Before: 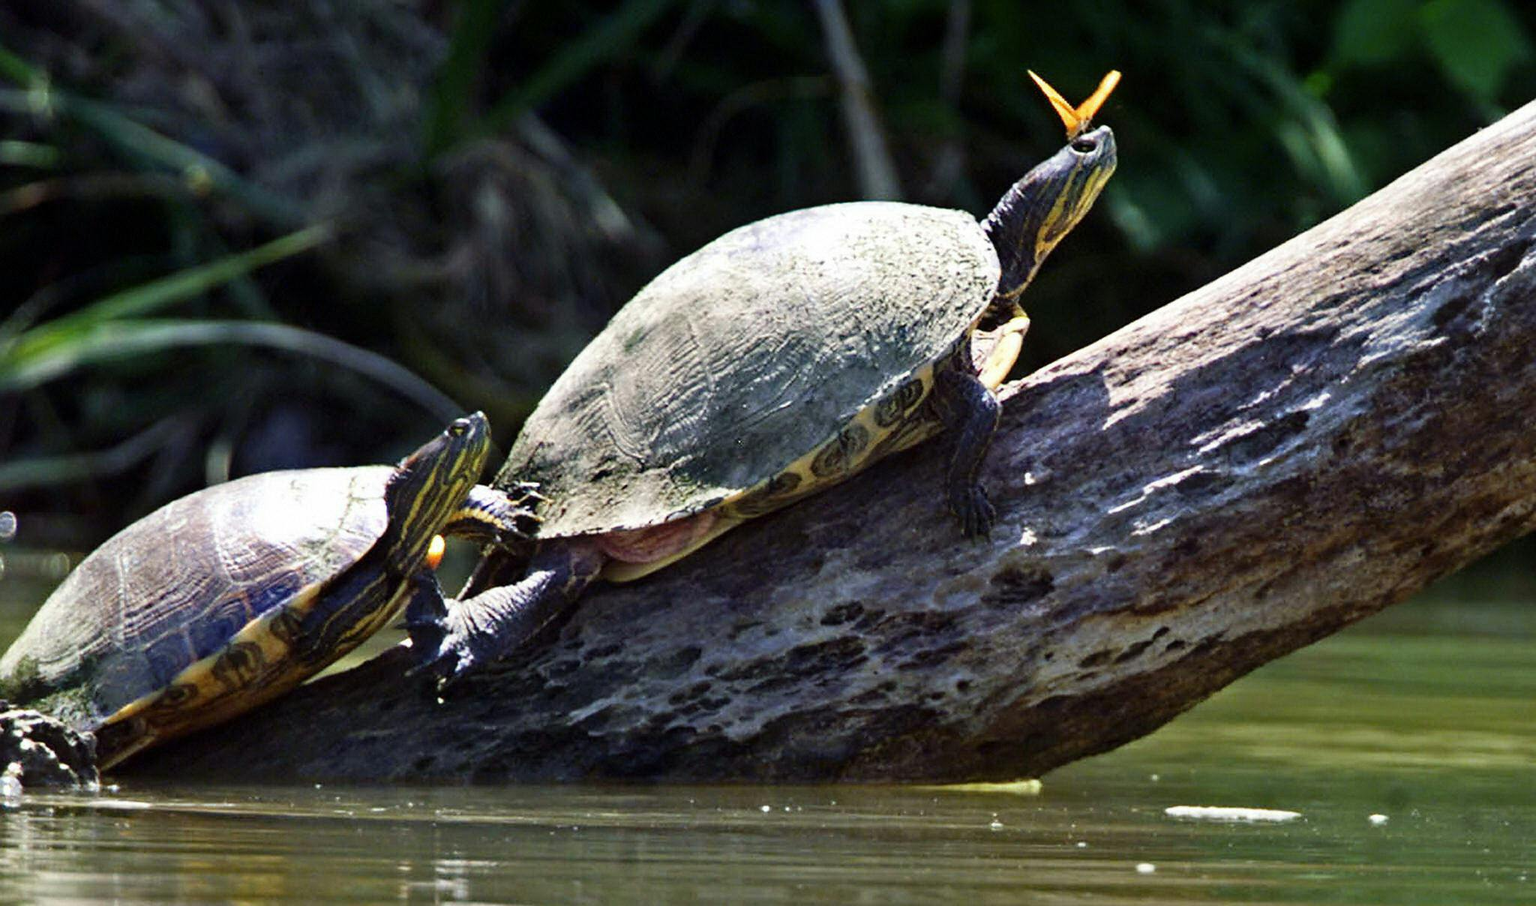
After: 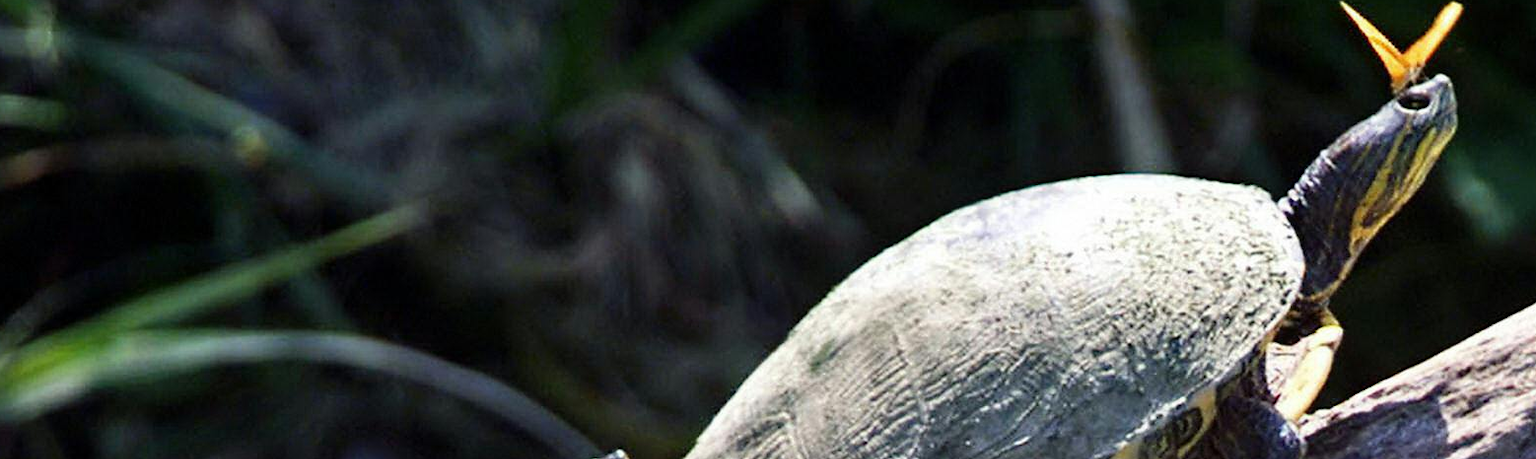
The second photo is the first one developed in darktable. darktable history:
crop: left 0.568%, top 7.635%, right 23.329%, bottom 53.755%
